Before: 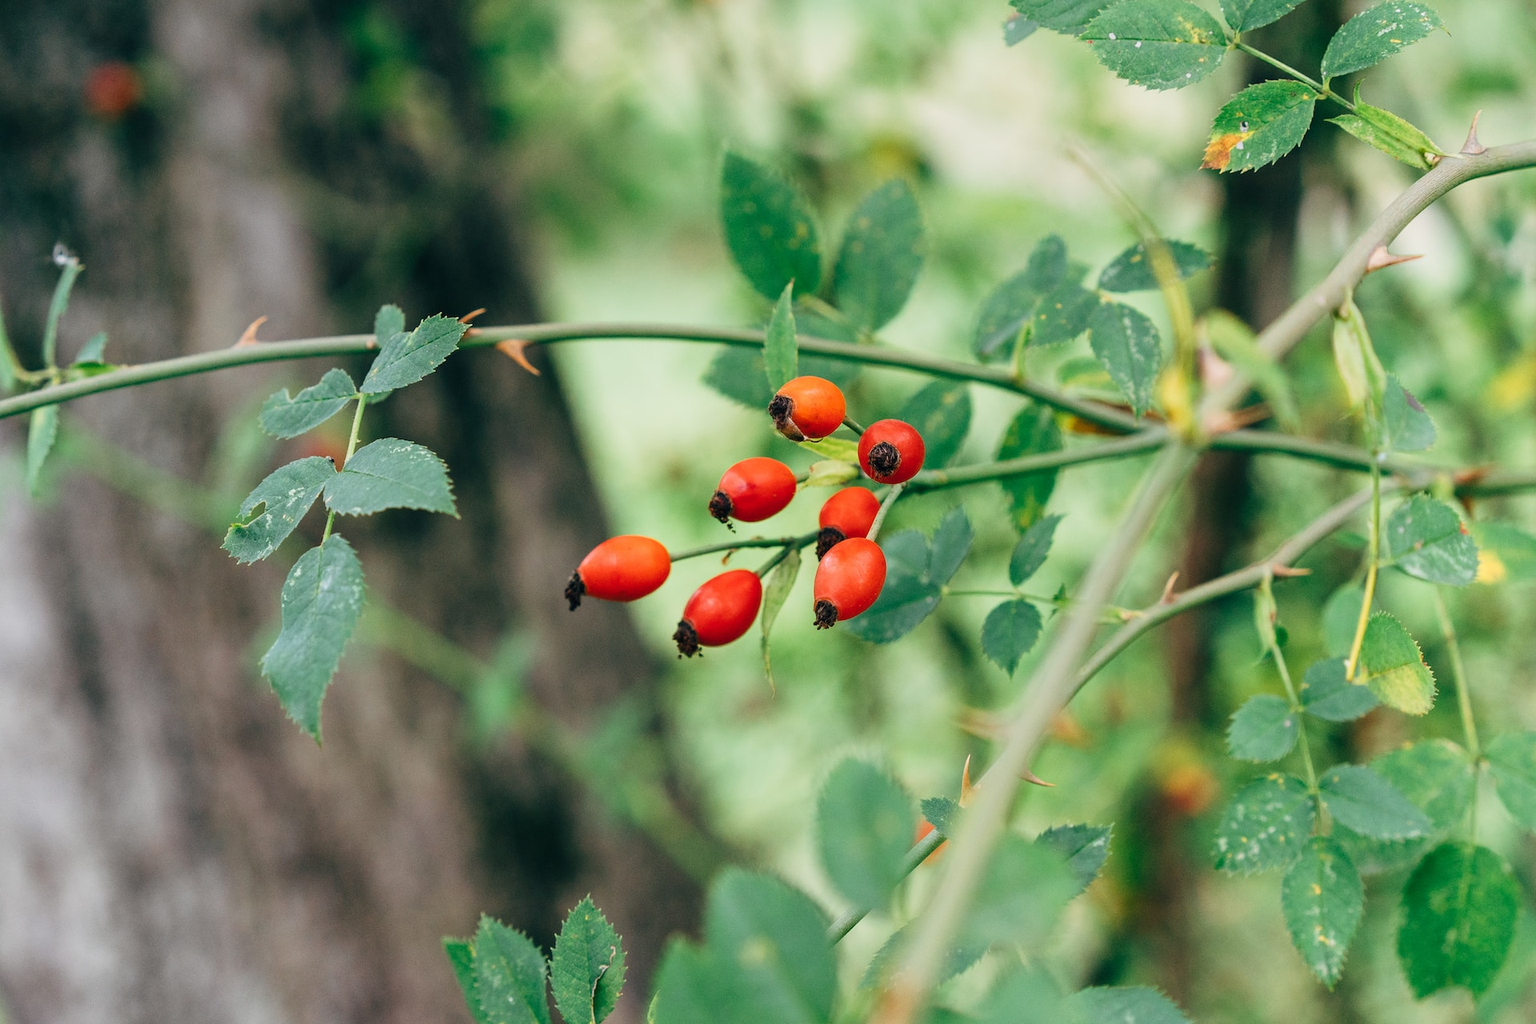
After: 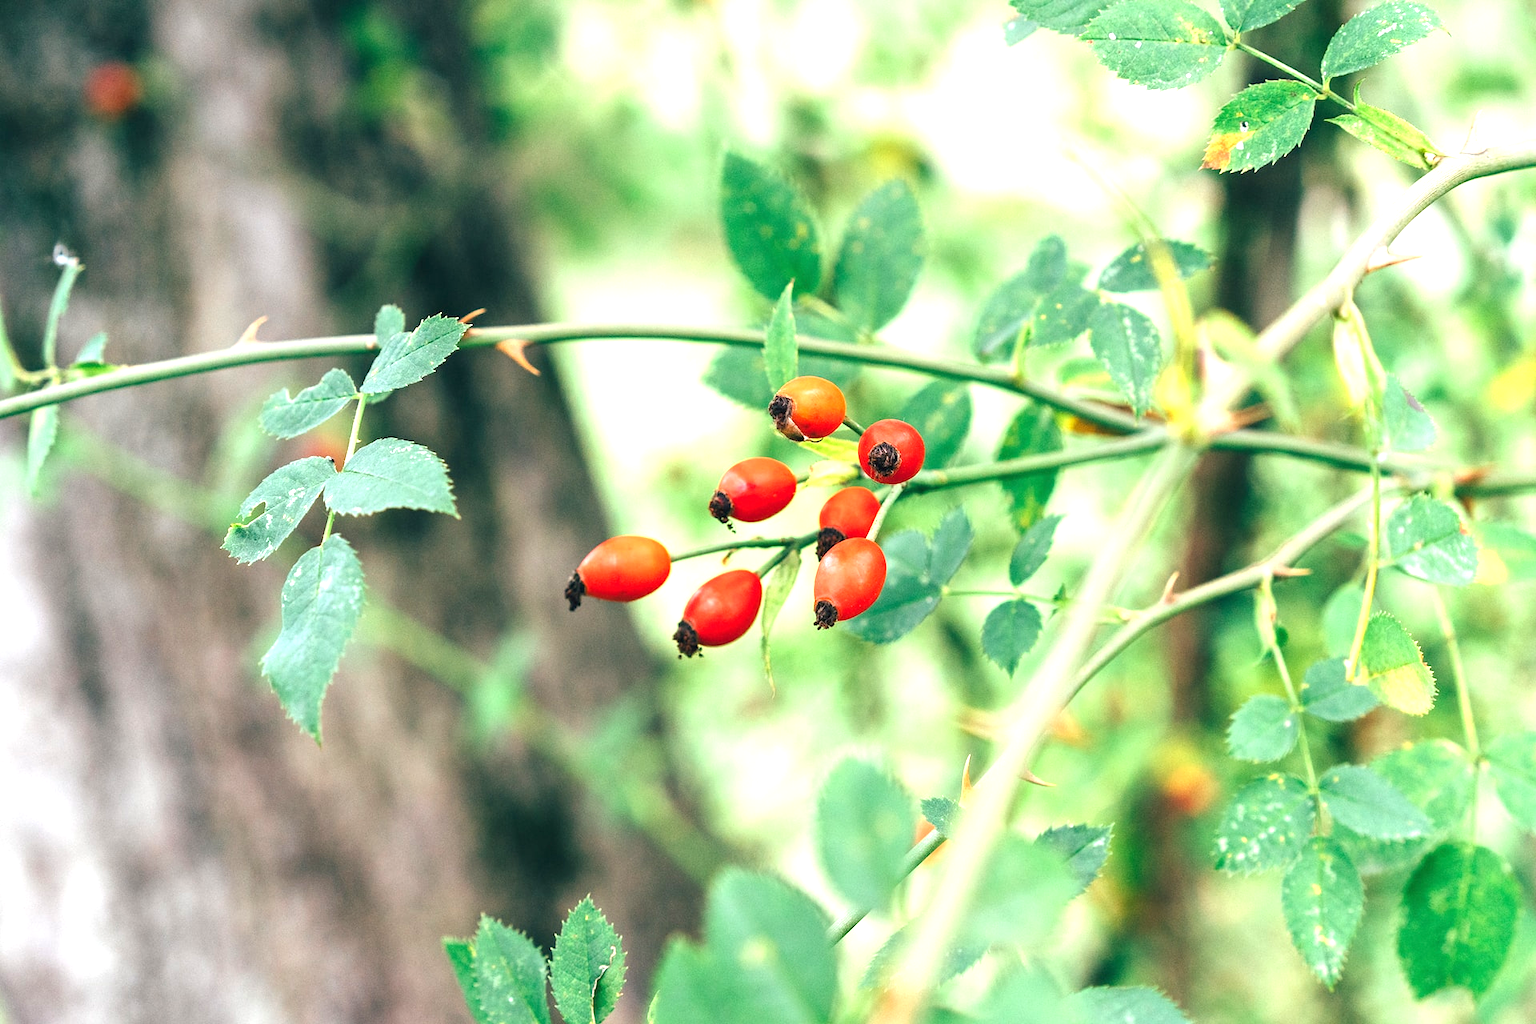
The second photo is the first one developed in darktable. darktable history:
exposure: black level correction 0, exposure 1.2 EV, compensate highlight preservation false
tone equalizer: on, module defaults
